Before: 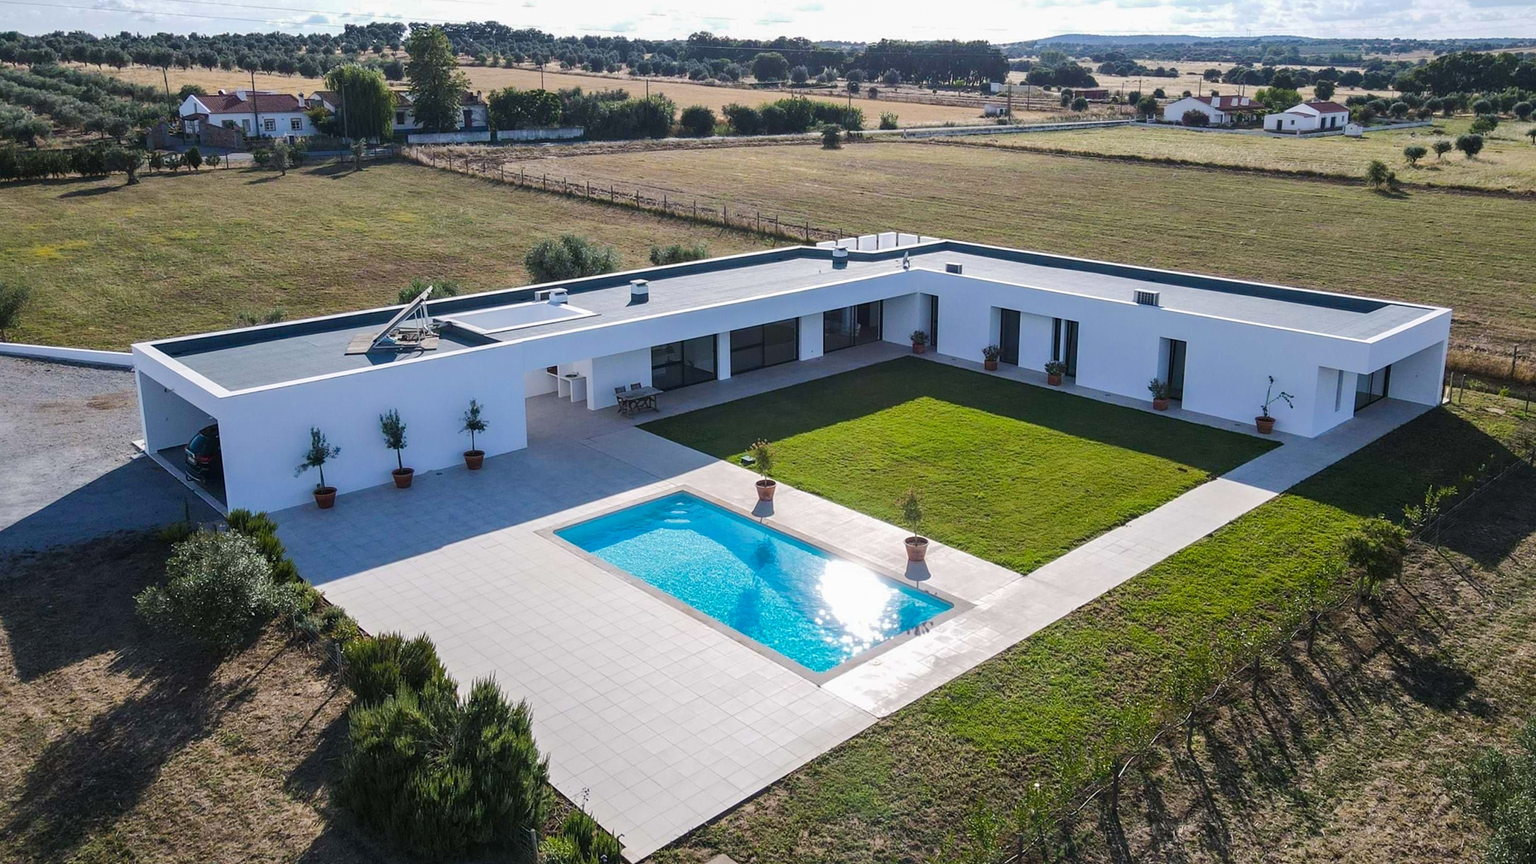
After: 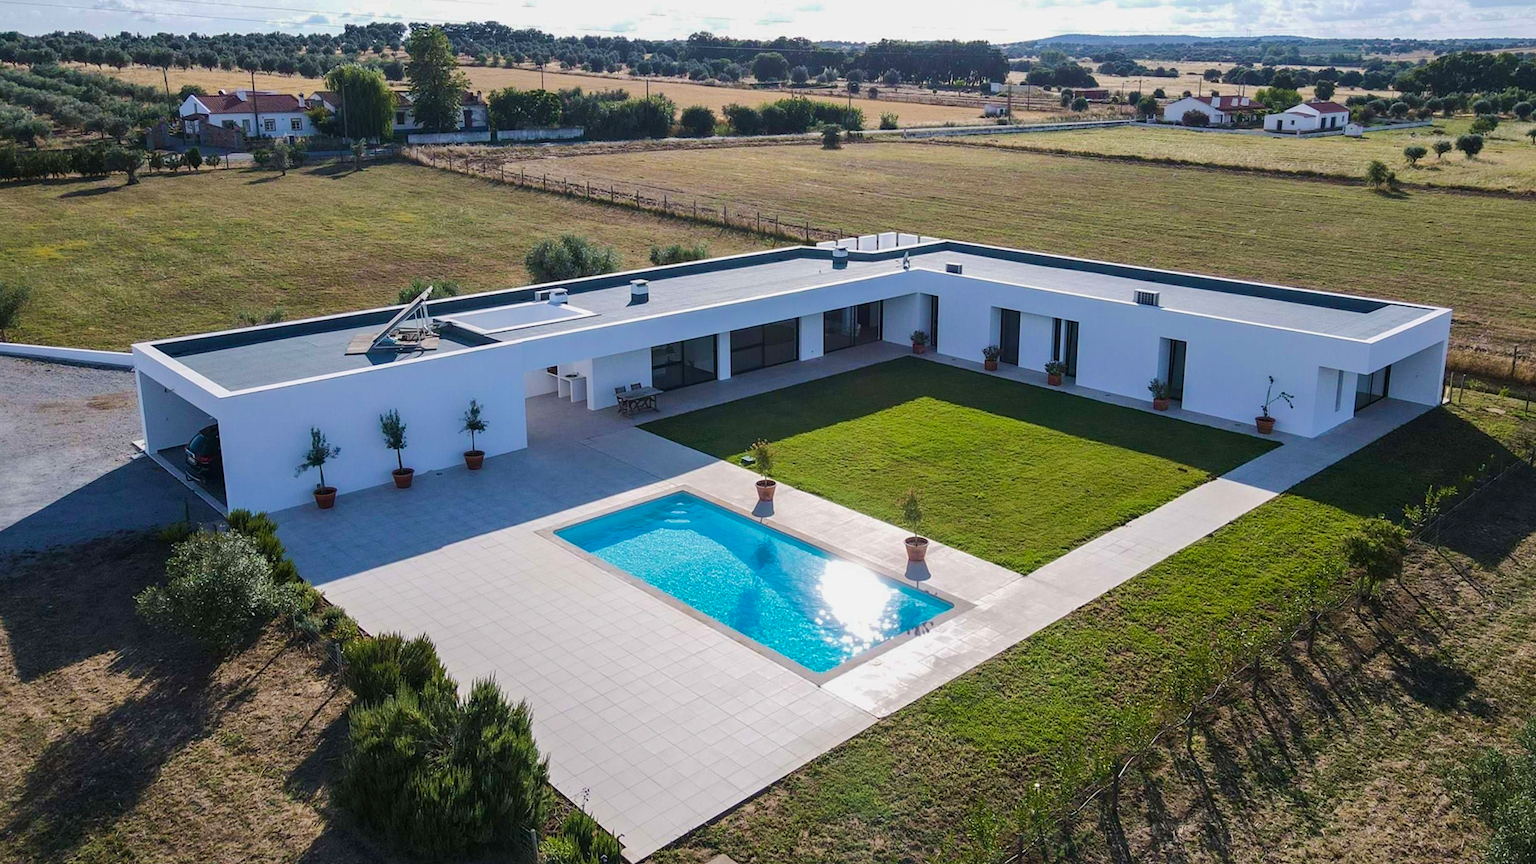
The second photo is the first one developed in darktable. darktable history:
exposure: exposure -0.141 EV, compensate exposure bias true, compensate highlight preservation false
velvia: on, module defaults
tone equalizer: edges refinement/feathering 500, mask exposure compensation -1.57 EV, preserve details no
